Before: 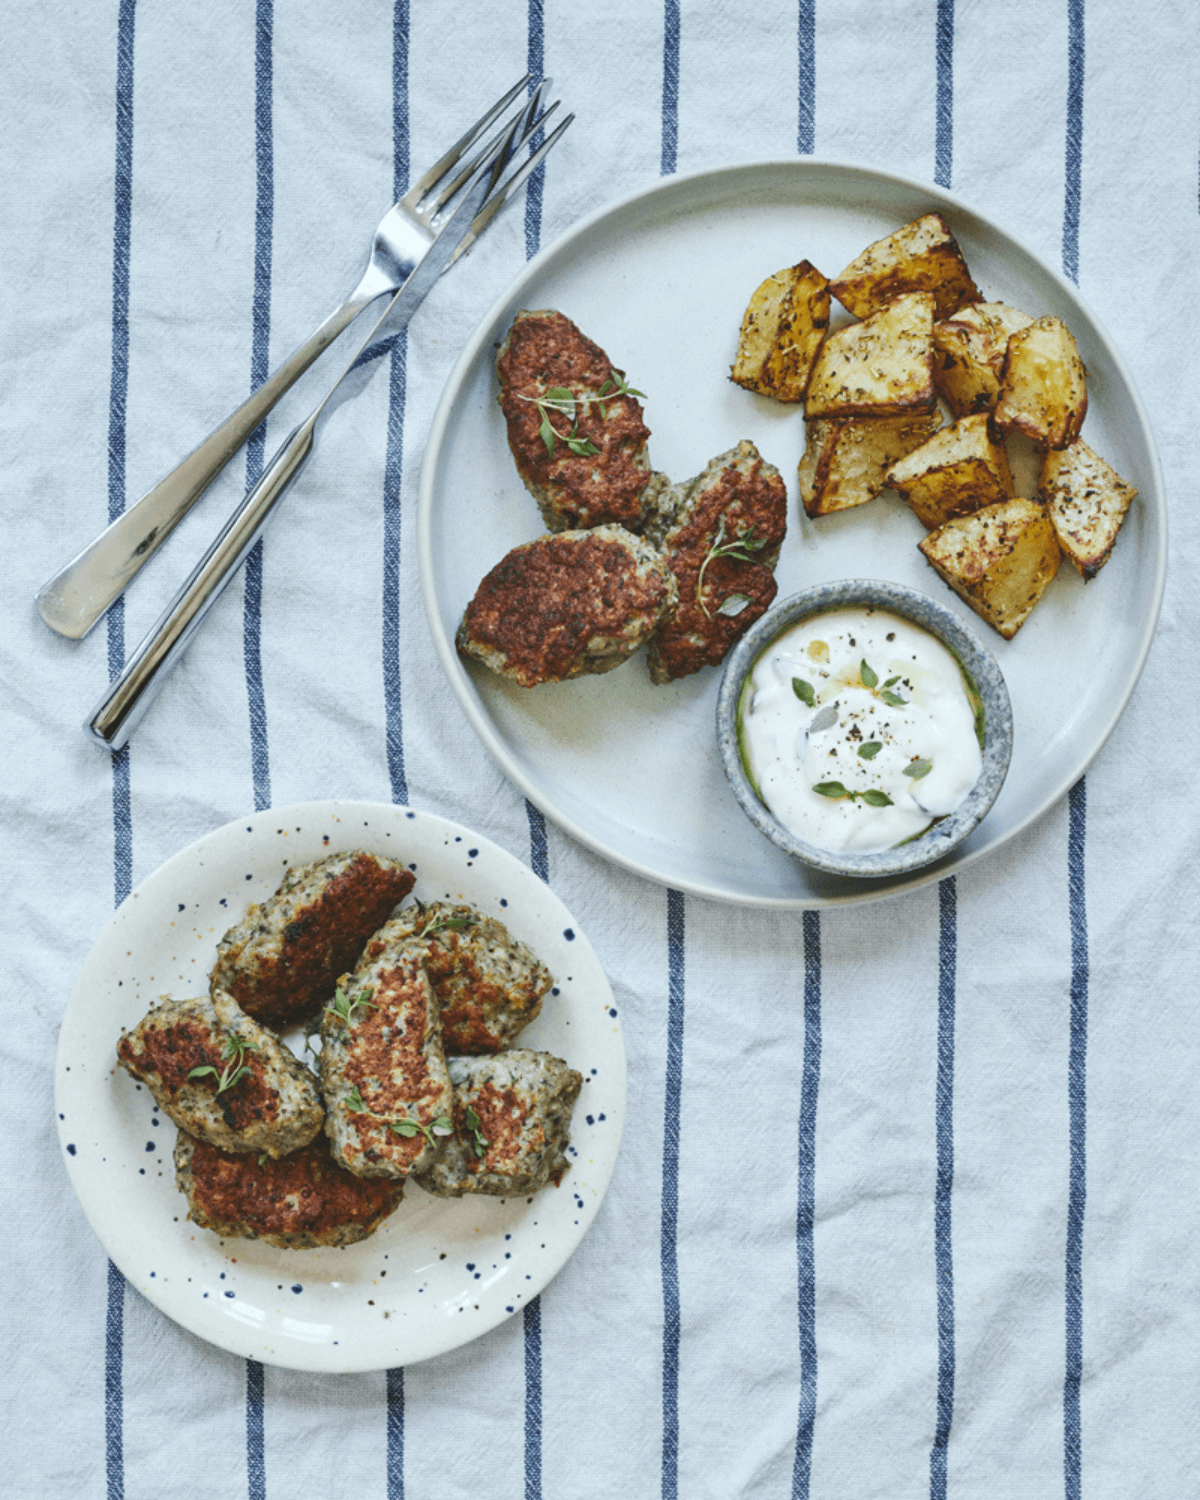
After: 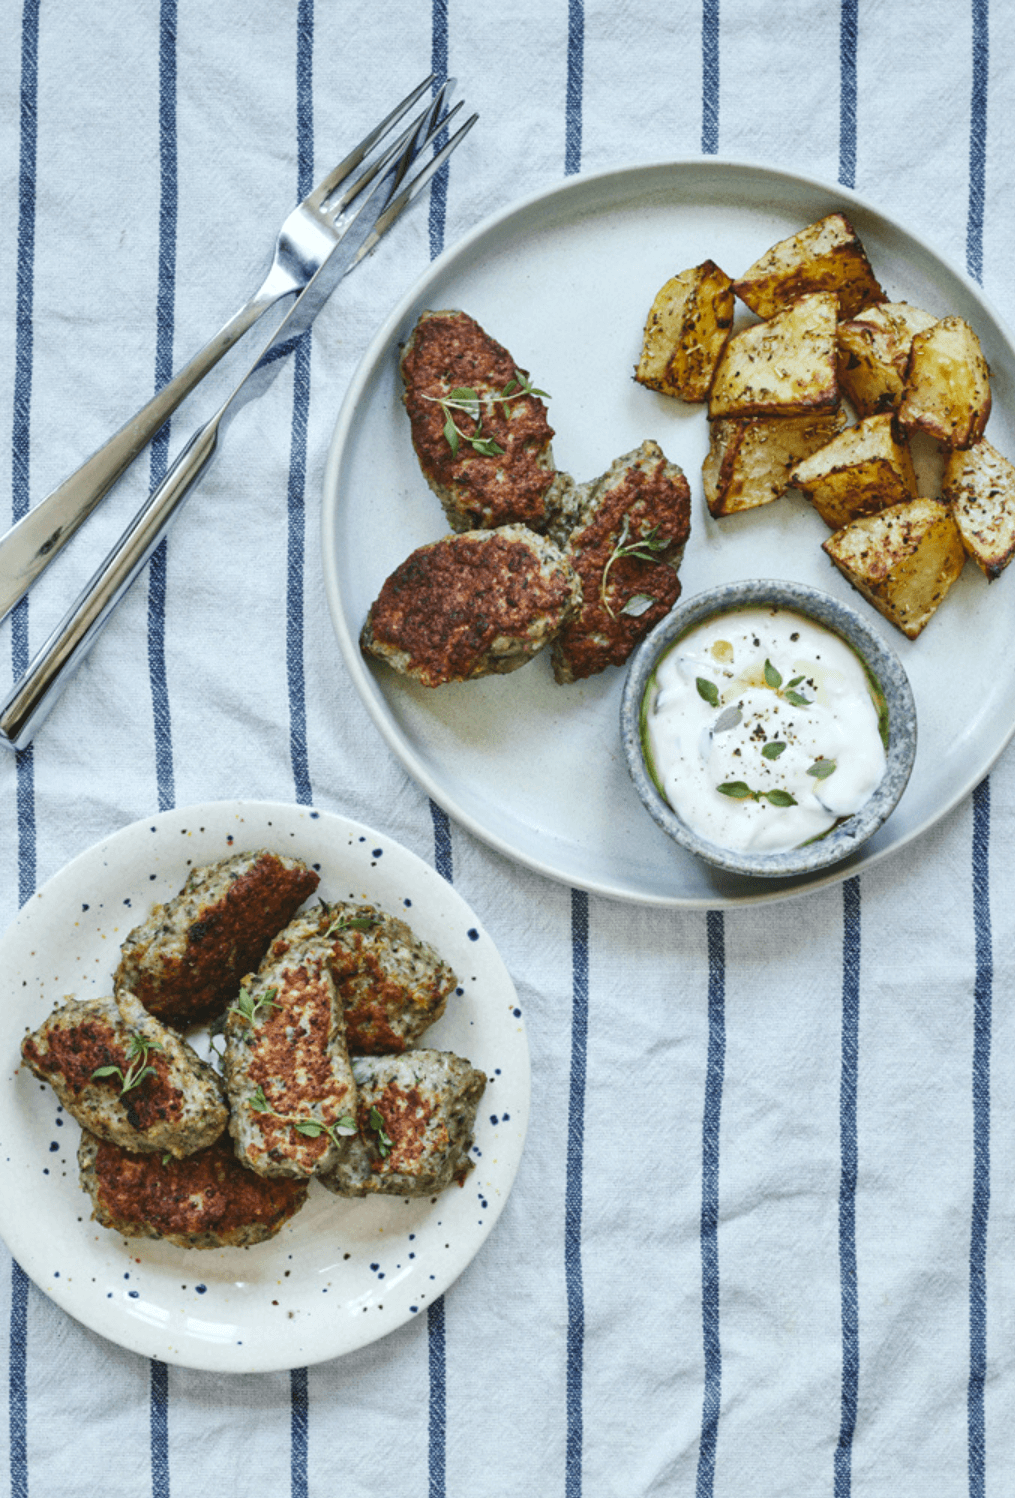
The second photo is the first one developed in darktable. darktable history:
exposure: black level correction 0.004, exposure 0.016 EV, compensate exposure bias true, compensate highlight preservation false
crop: left 8.015%, right 7.358%
local contrast: mode bilateral grid, contrast 21, coarseness 50, detail 120%, midtone range 0.2
